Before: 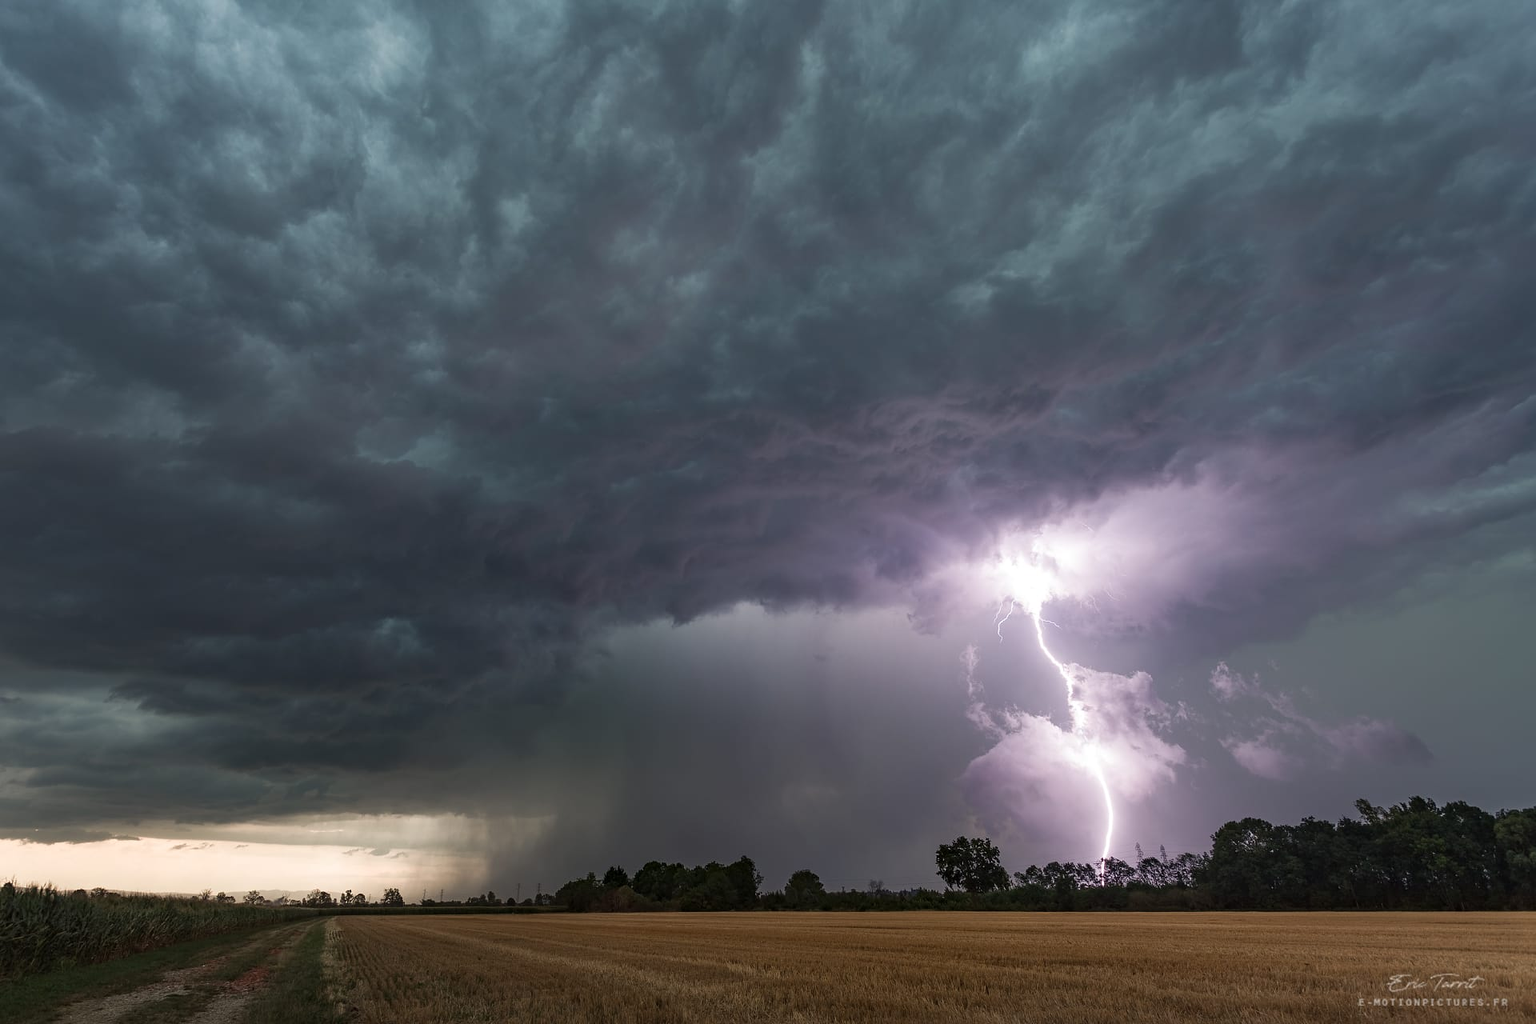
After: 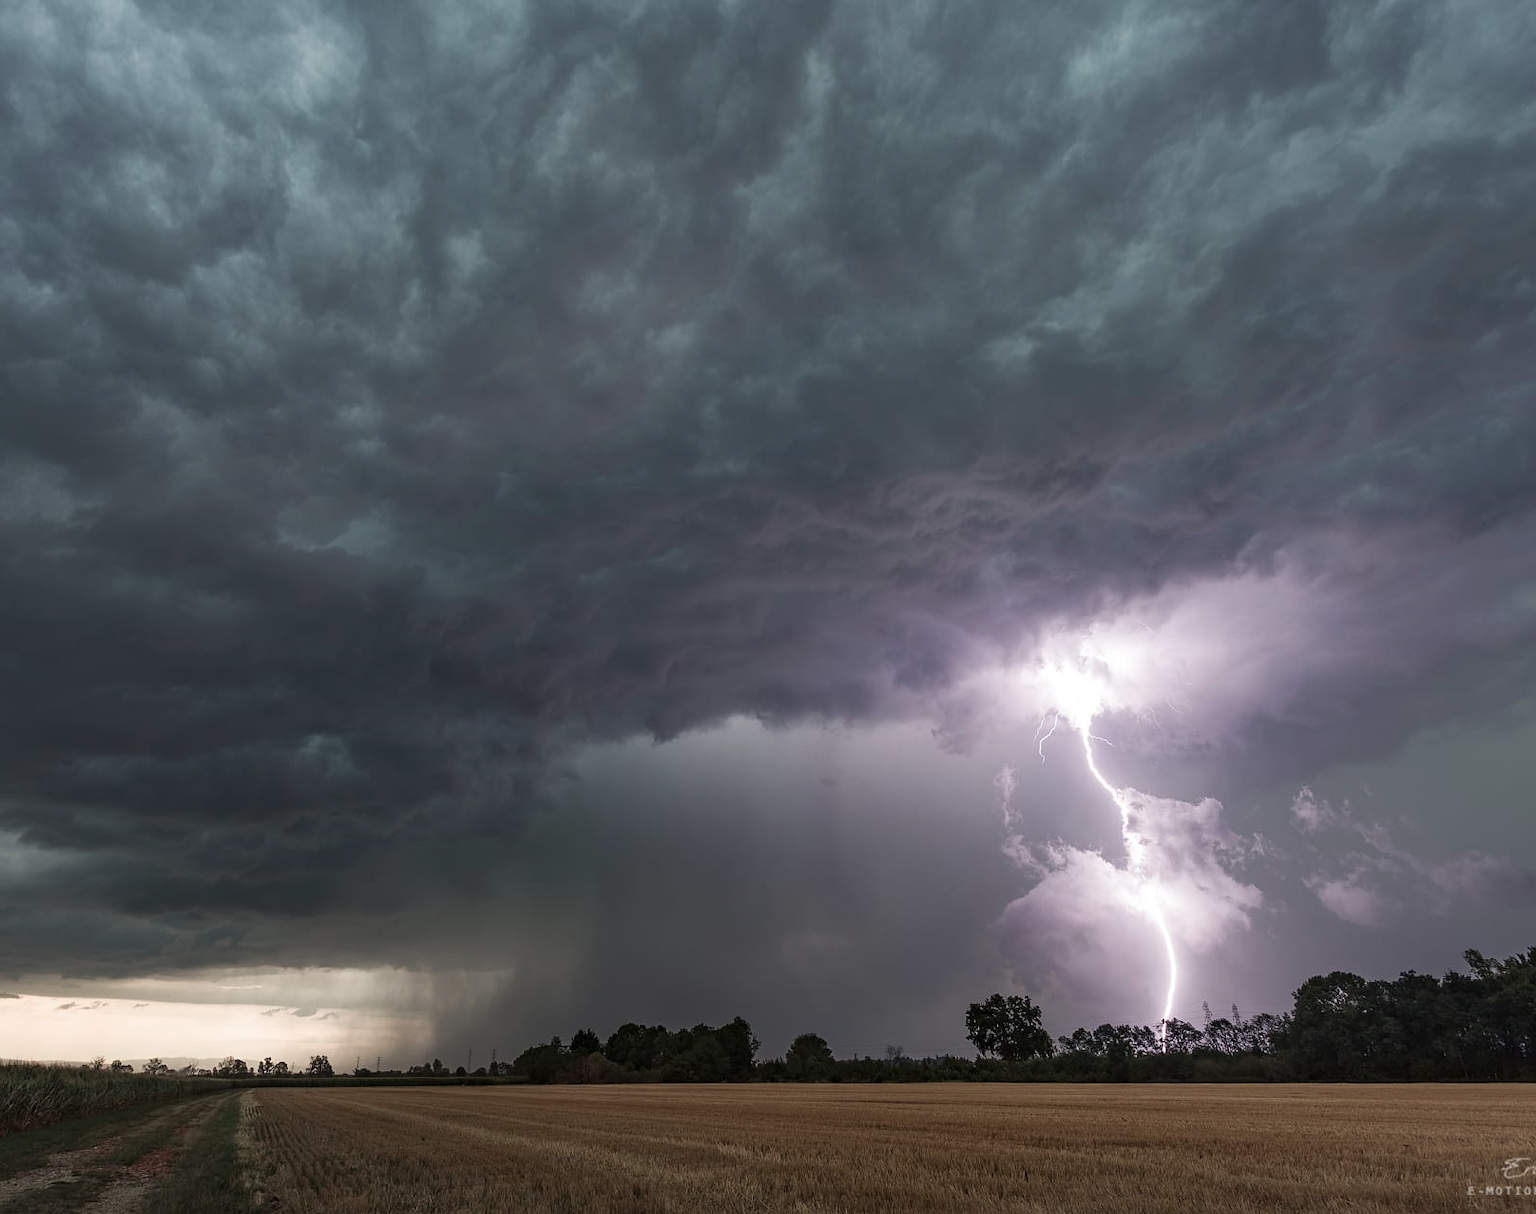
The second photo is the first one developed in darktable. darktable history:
color balance: input saturation 80.07%
crop: left 8.026%, right 7.374%
